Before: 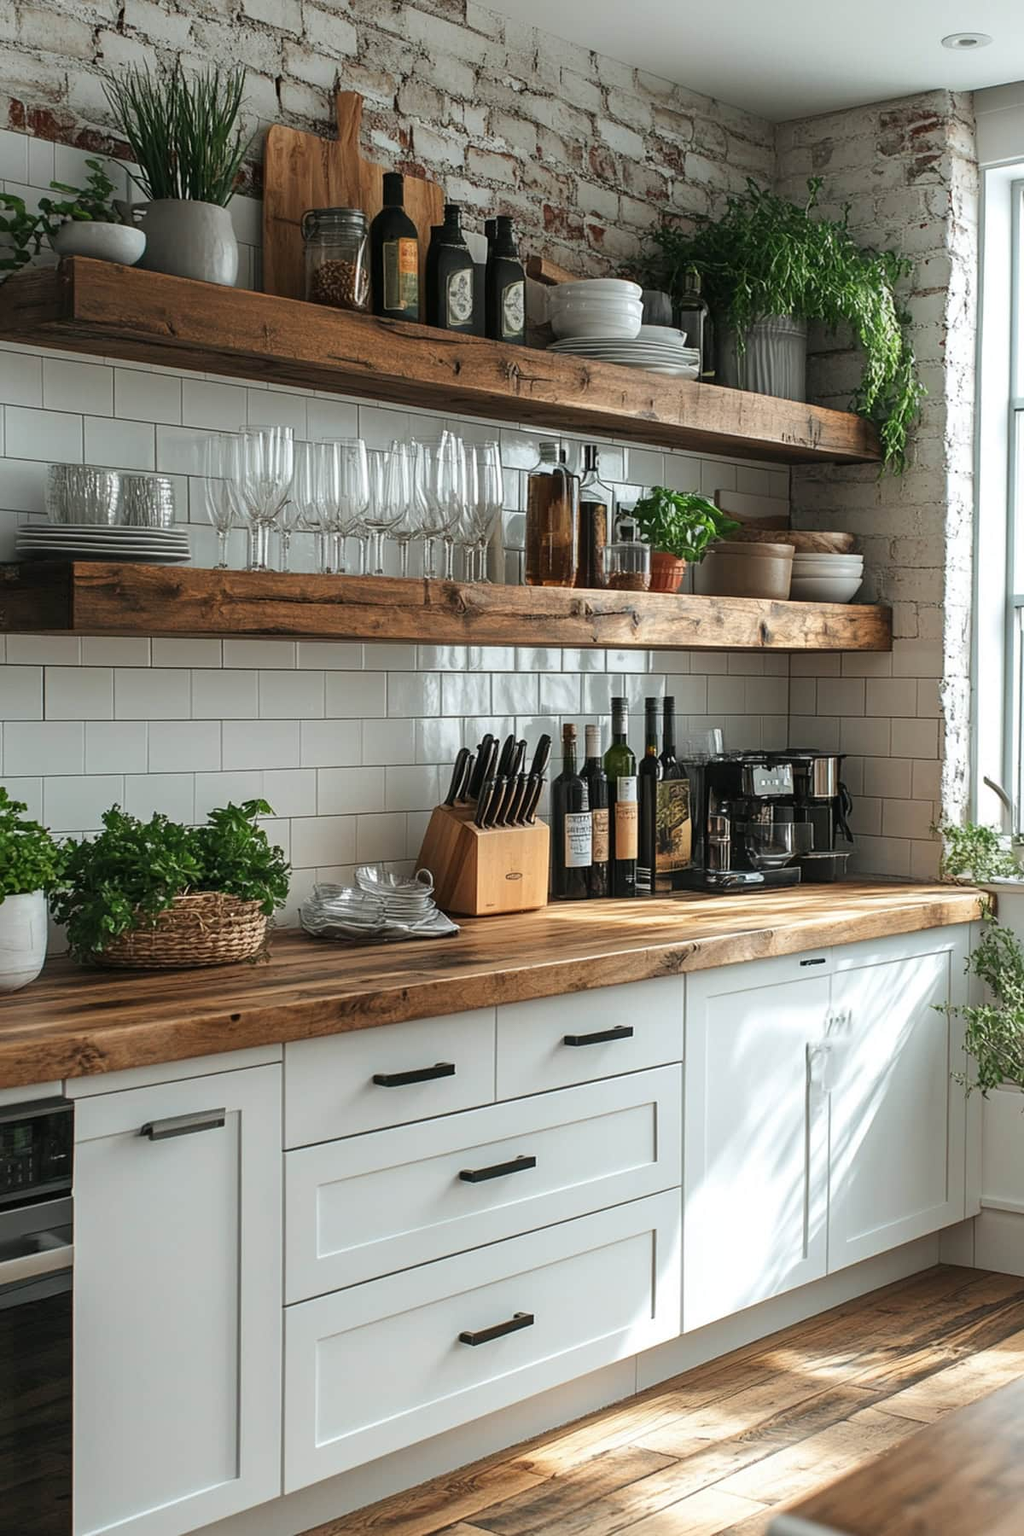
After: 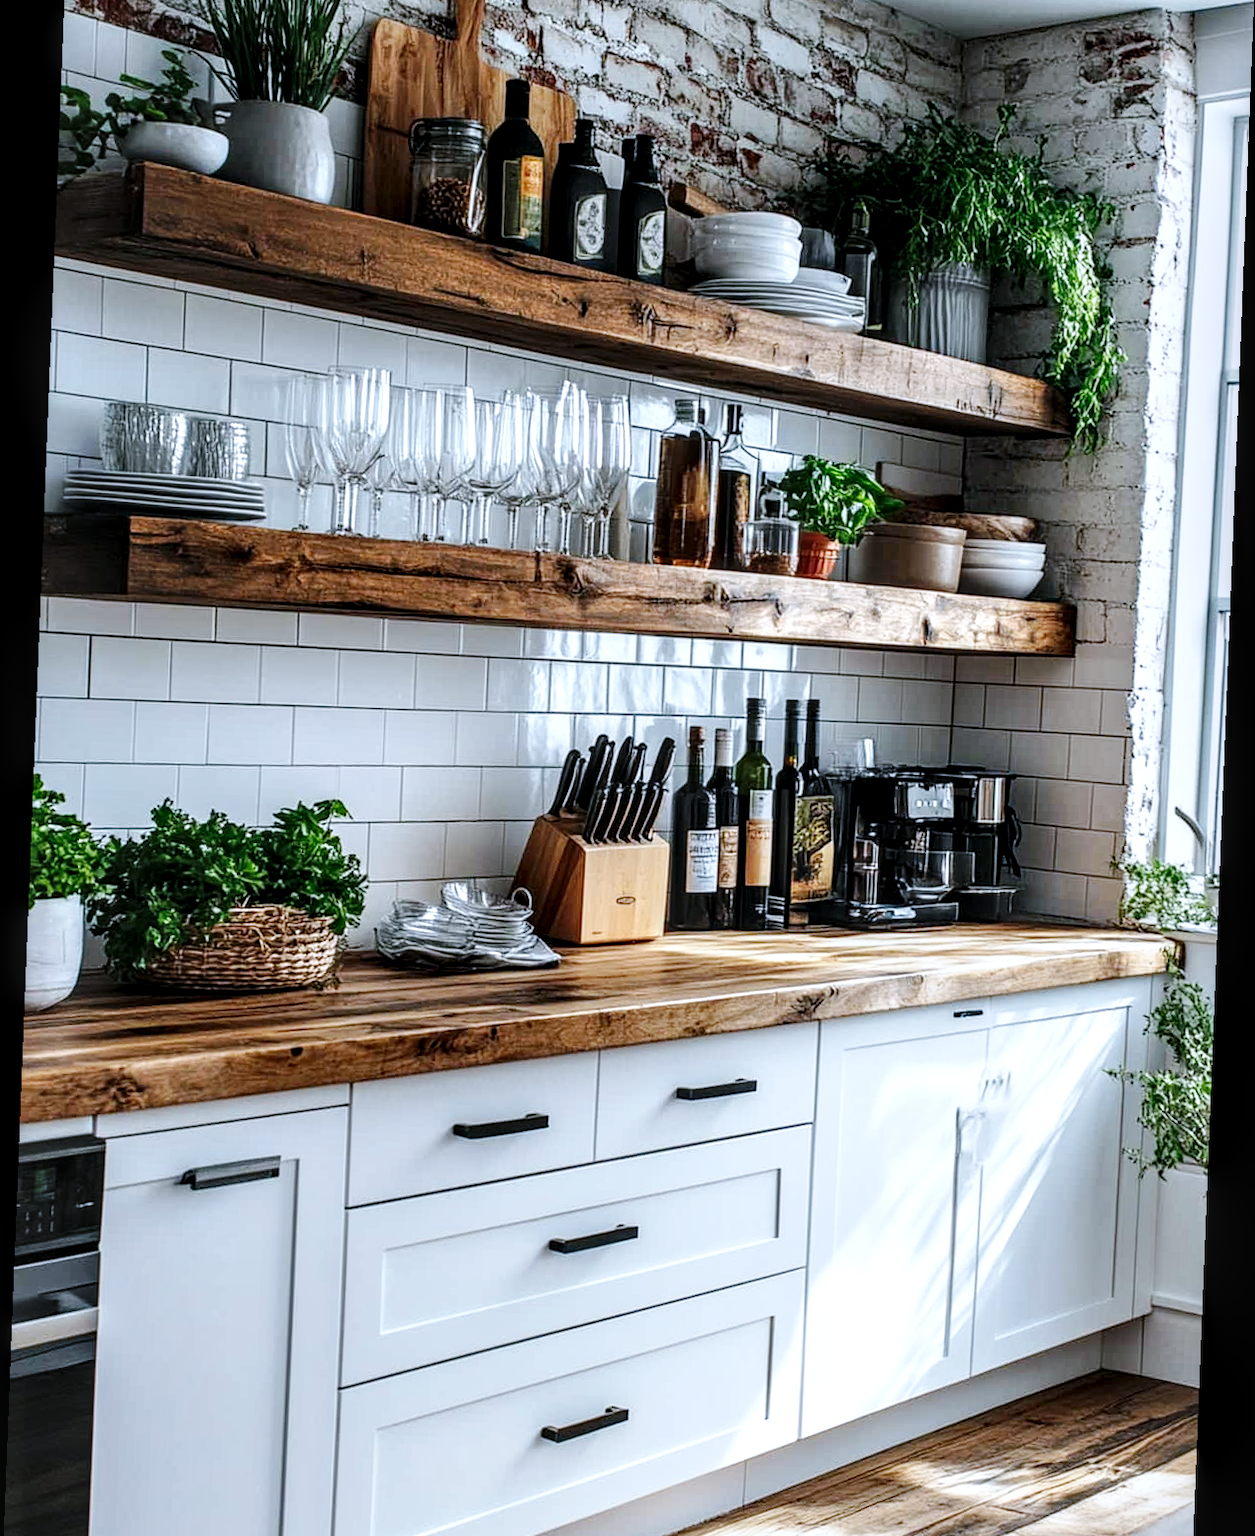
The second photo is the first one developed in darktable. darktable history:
base curve: curves: ch0 [(0, 0) (0.036, 0.025) (0.121, 0.166) (0.206, 0.329) (0.605, 0.79) (1, 1)], preserve colors none
rotate and perspective: rotation 2.27°, automatic cropping off
local contrast: detail 150%
white balance: red 0.948, green 1.02, blue 1.176
crop: top 7.625%, bottom 8.027%
